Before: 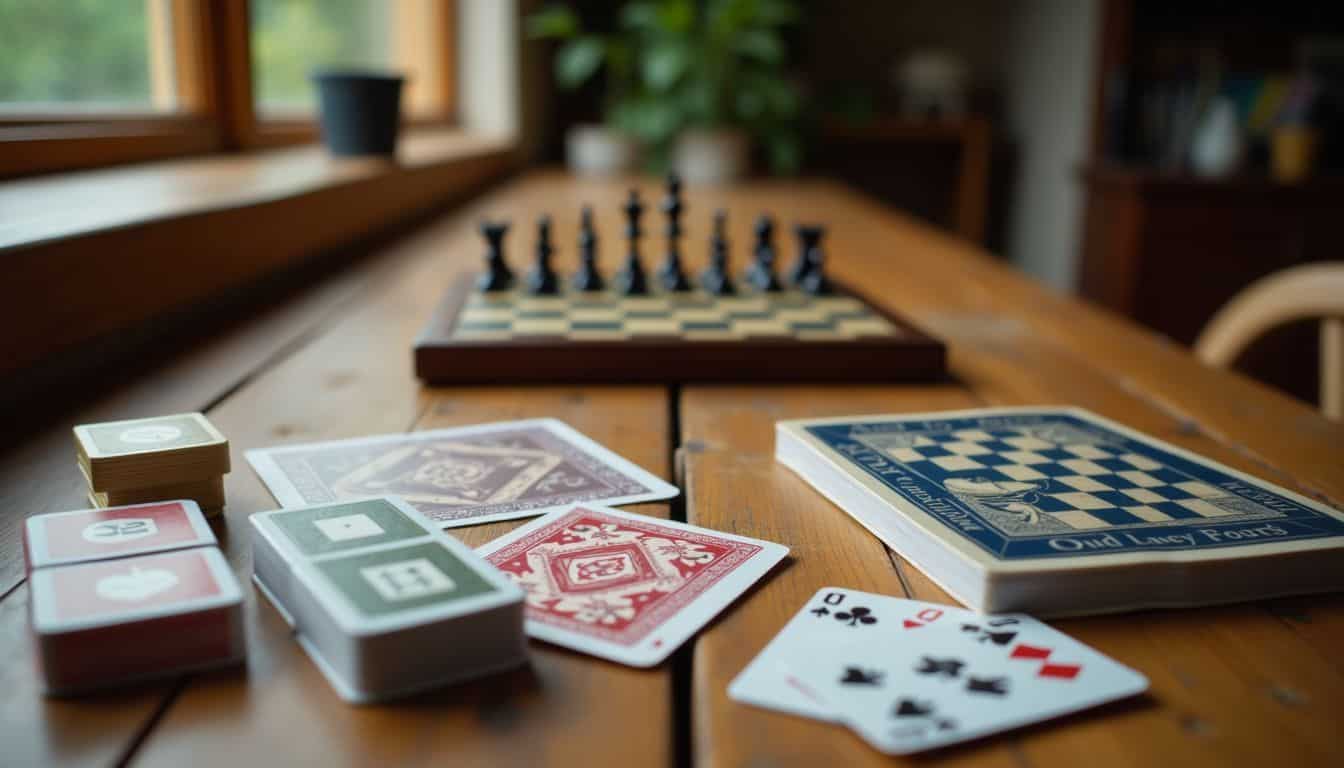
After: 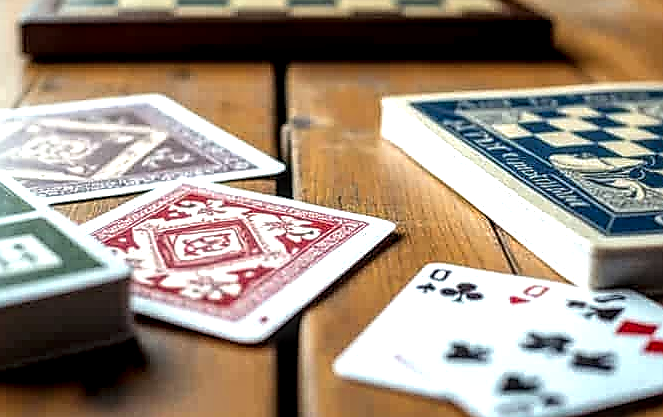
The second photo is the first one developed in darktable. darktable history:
color correction: highlights b* -0.057
sharpen: radius 1.428, amount 1.239, threshold 0.848
tone equalizer: -8 EV -0.726 EV, -7 EV -0.714 EV, -6 EV -0.634 EV, -5 EV -0.425 EV, -3 EV 0.404 EV, -2 EV 0.6 EV, -1 EV 0.693 EV, +0 EV 0.776 EV
local contrast: highlights 7%, shadows 38%, detail 184%, midtone range 0.474
crop: left 29.366%, top 42.192%, right 21.242%, bottom 3.464%
